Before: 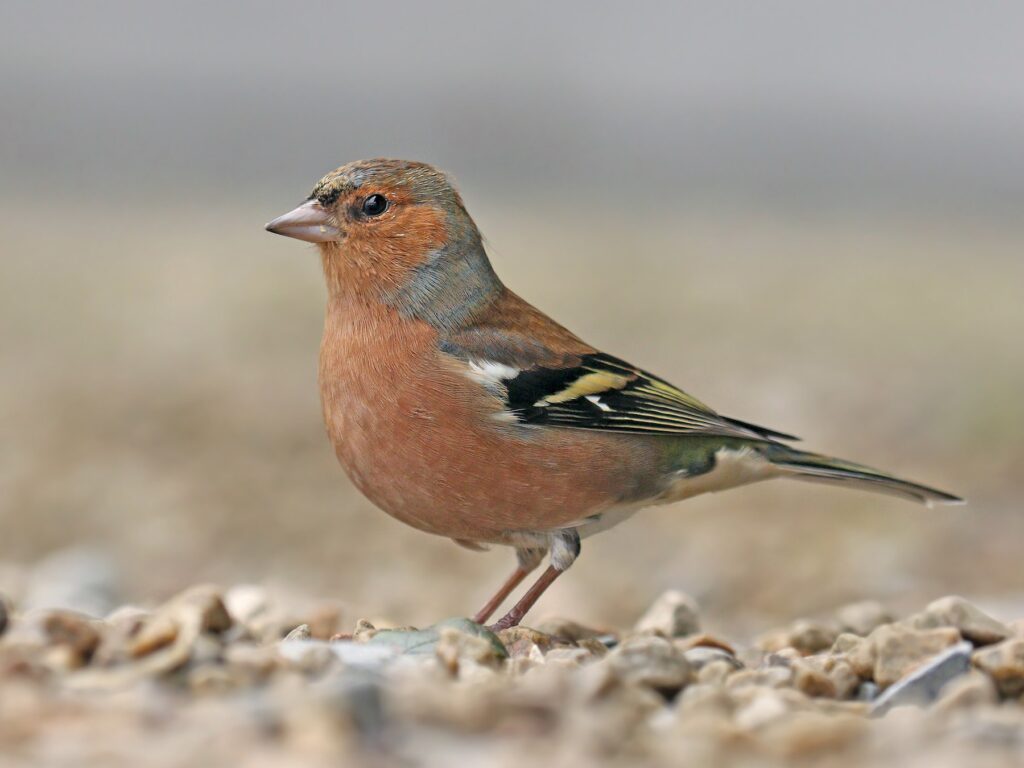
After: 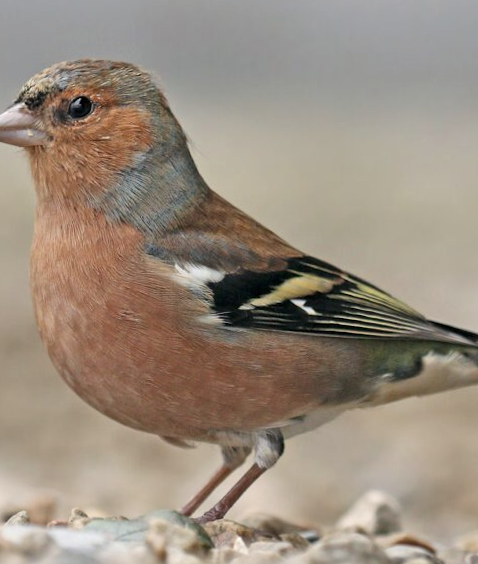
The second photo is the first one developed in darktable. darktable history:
contrast brightness saturation: contrast 0.11, saturation -0.17
rotate and perspective: rotation 0.062°, lens shift (vertical) 0.115, lens shift (horizontal) -0.133, crop left 0.047, crop right 0.94, crop top 0.061, crop bottom 0.94
crop and rotate: angle 0.02°, left 24.353%, top 13.219%, right 26.156%, bottom 8.224%
